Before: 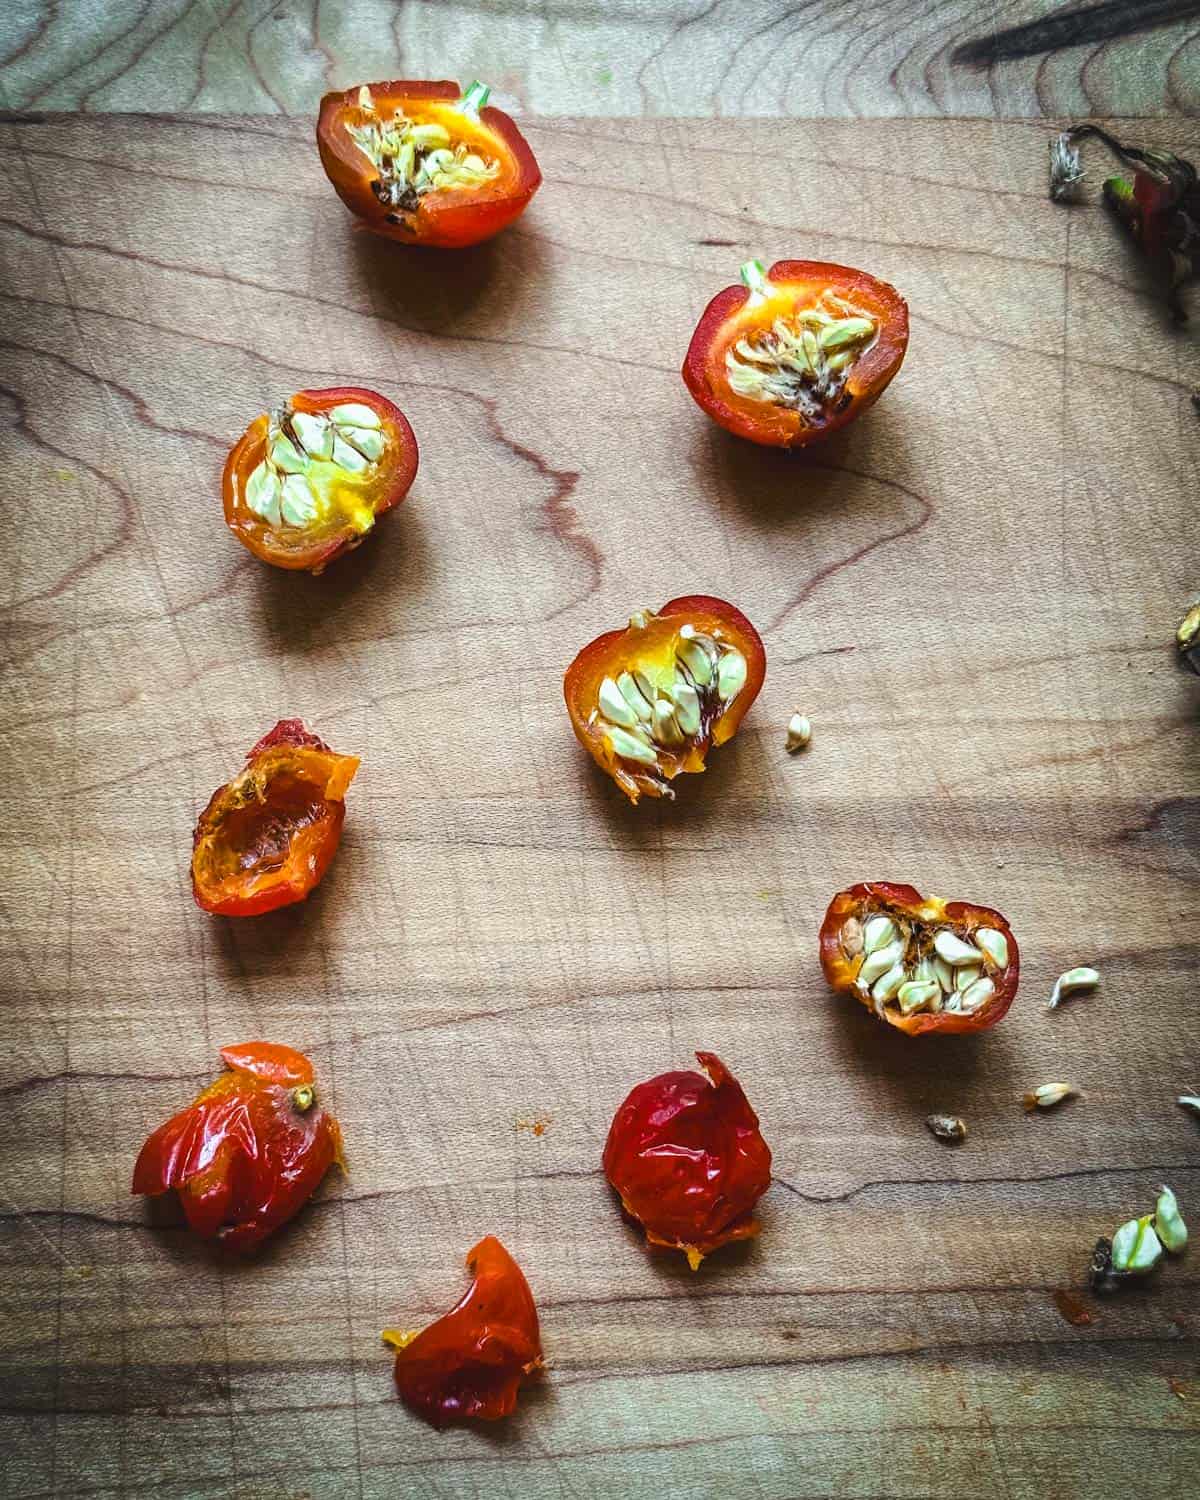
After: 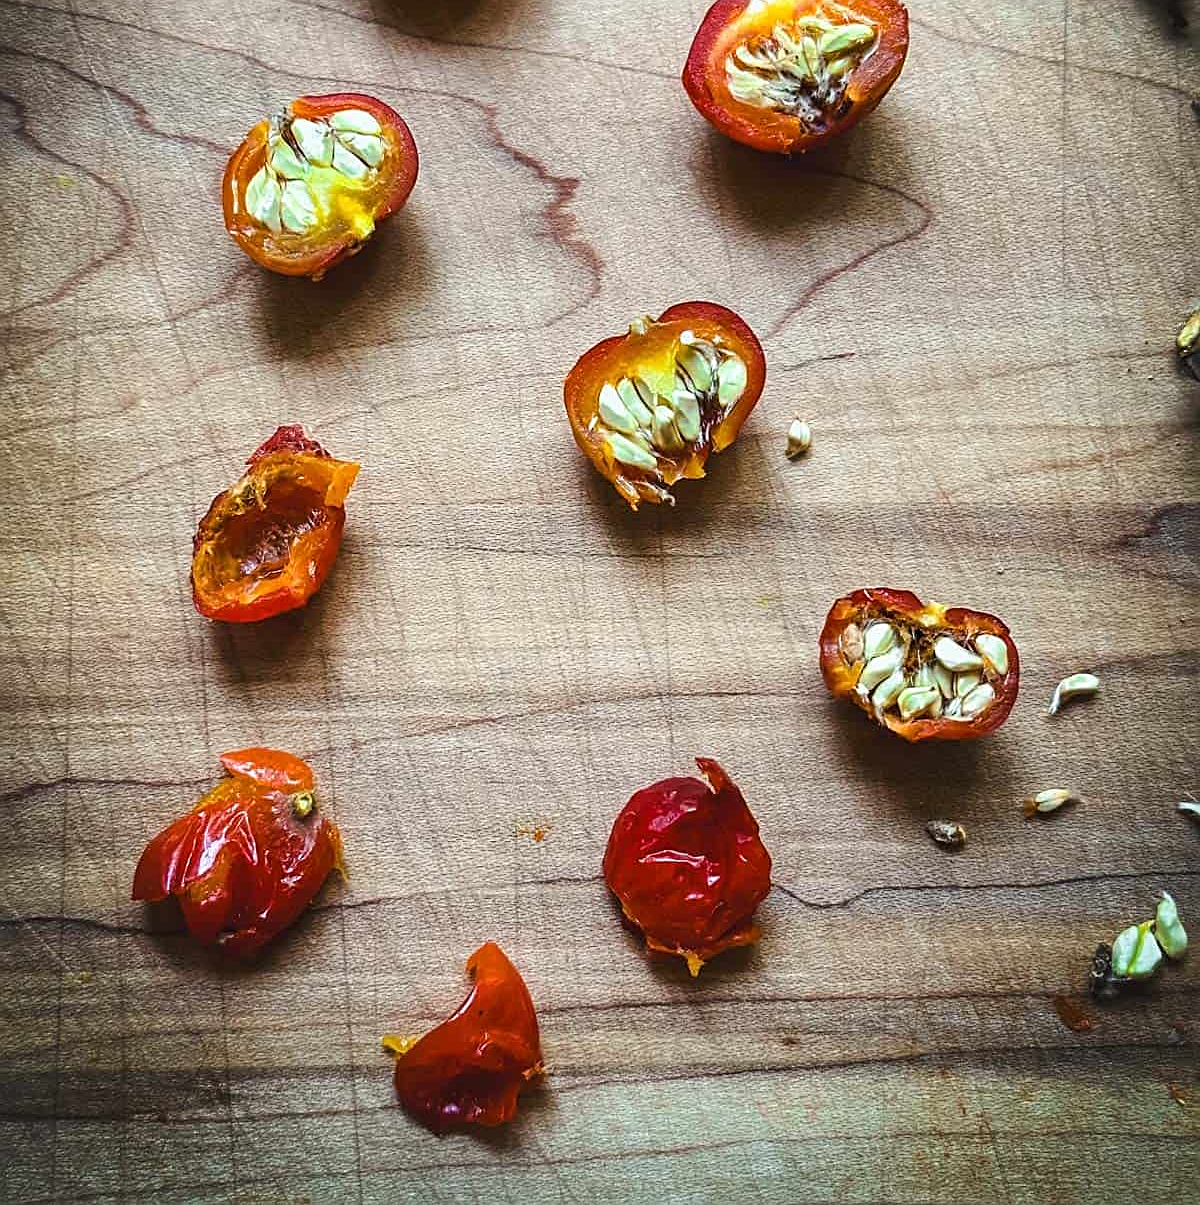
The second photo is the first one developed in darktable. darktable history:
crop and rotate: top 19.621%
sharpen: on, module defaults
